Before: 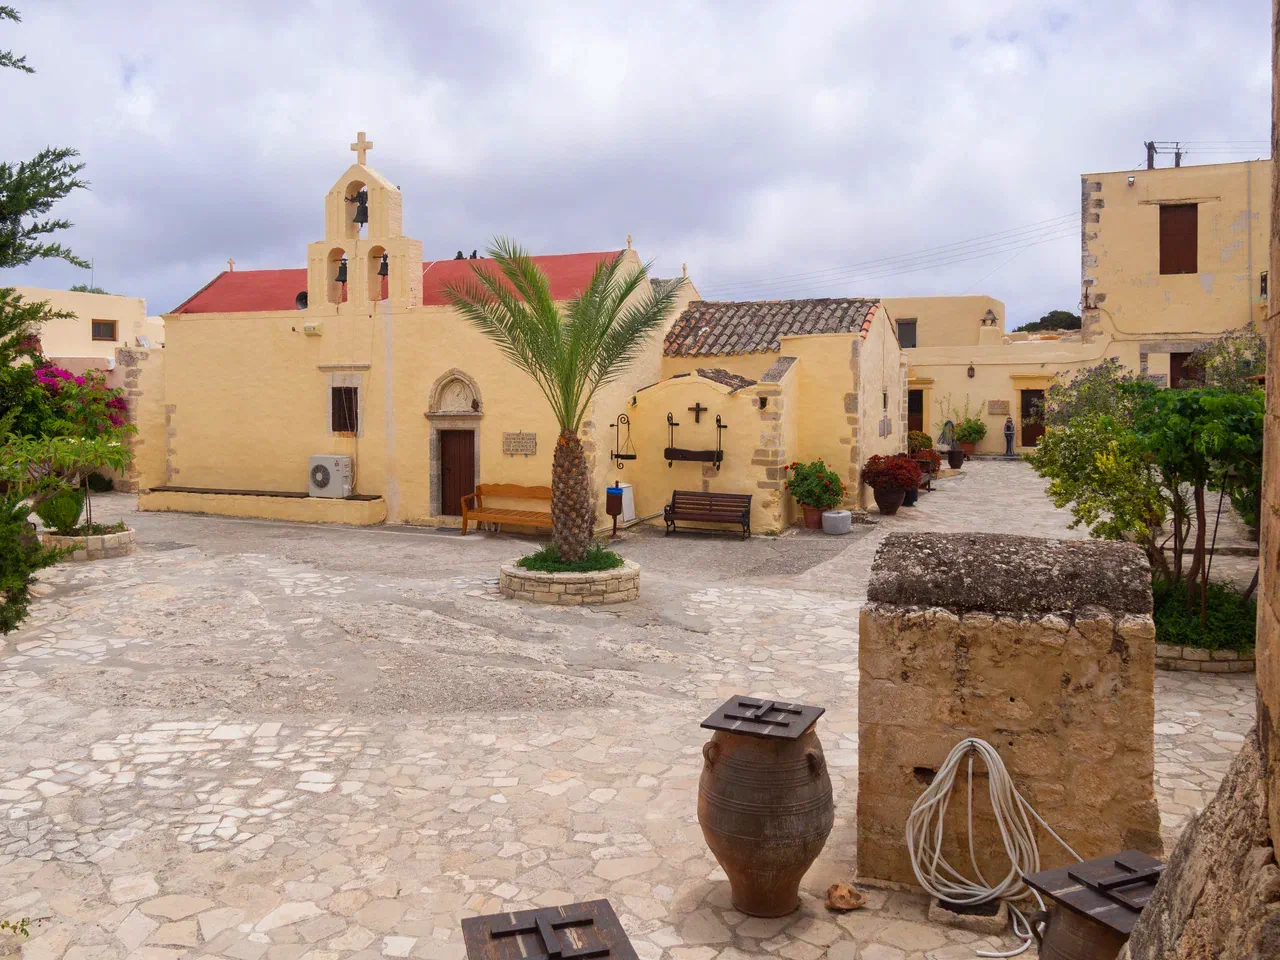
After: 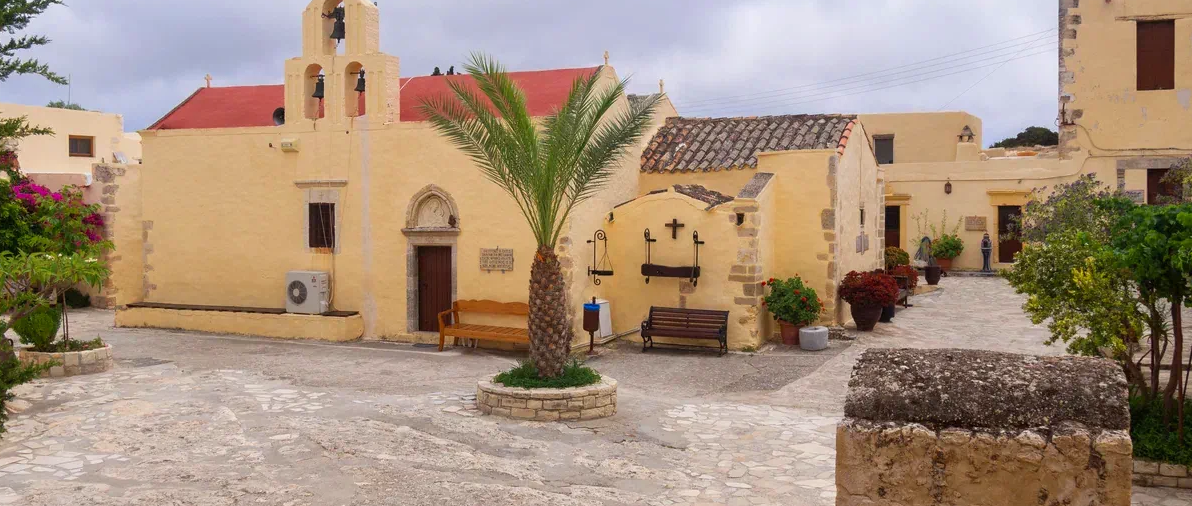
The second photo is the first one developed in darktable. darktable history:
crop: left 1.805%, top 19.264%, right 5.063%, bottom 28%
